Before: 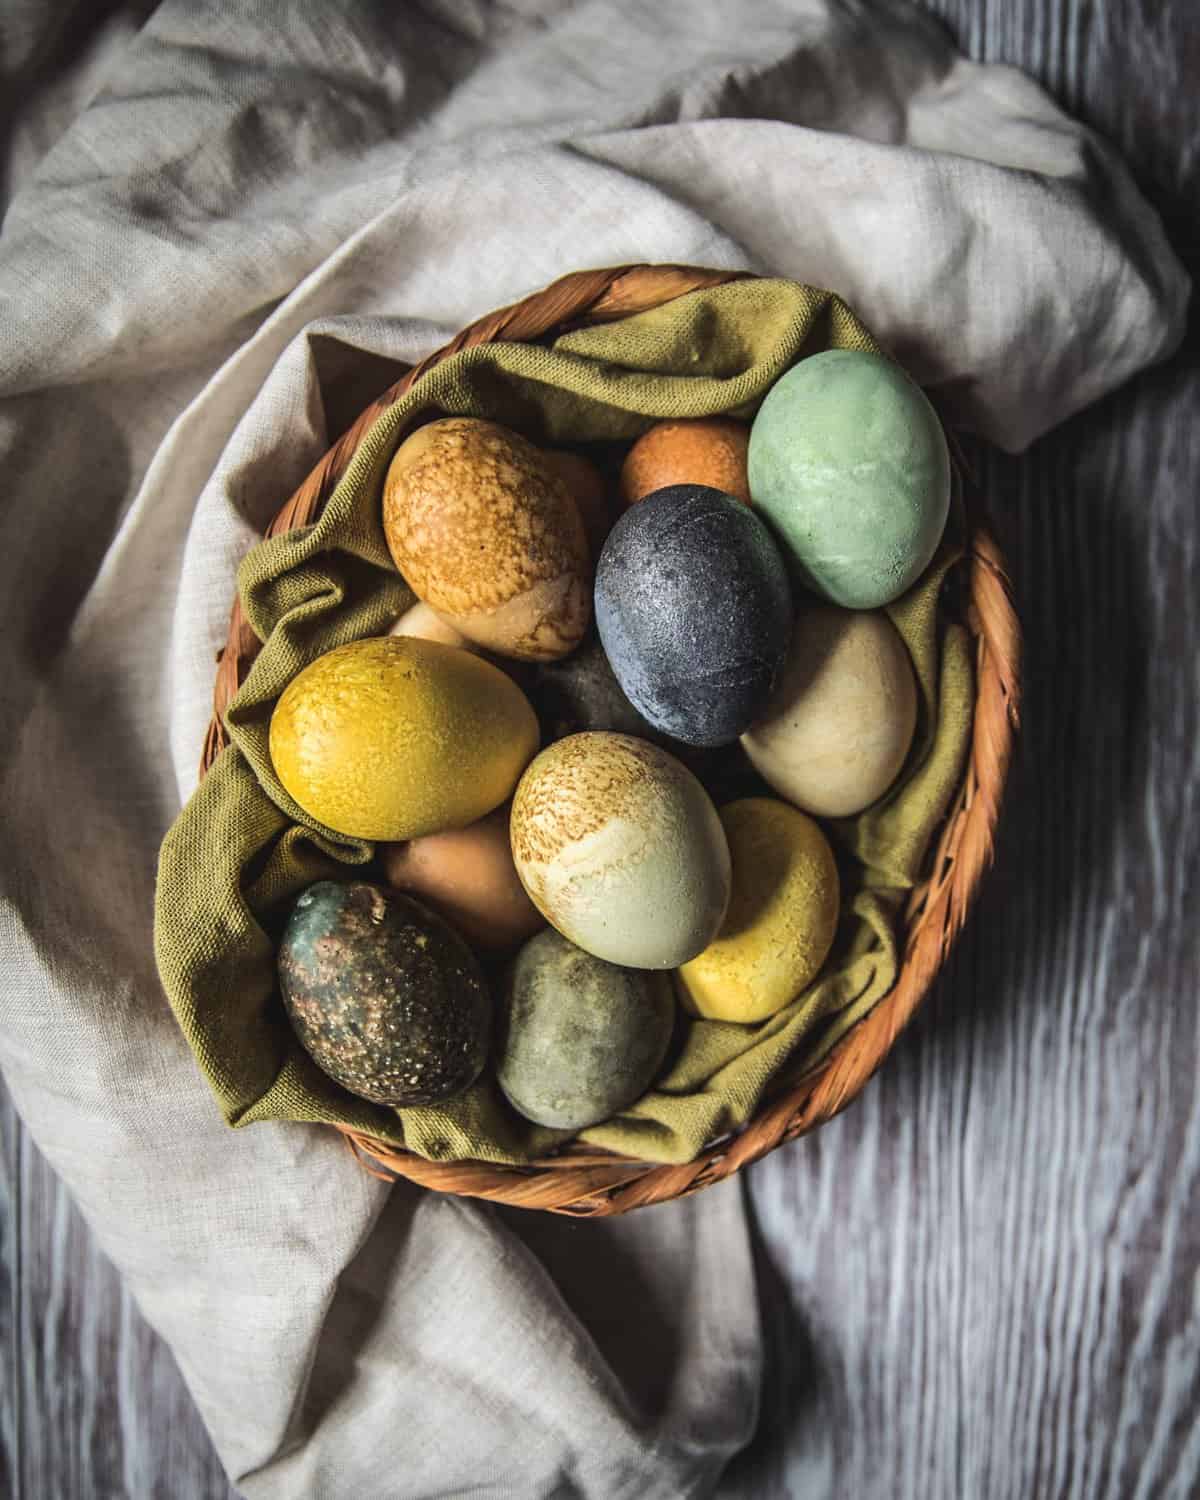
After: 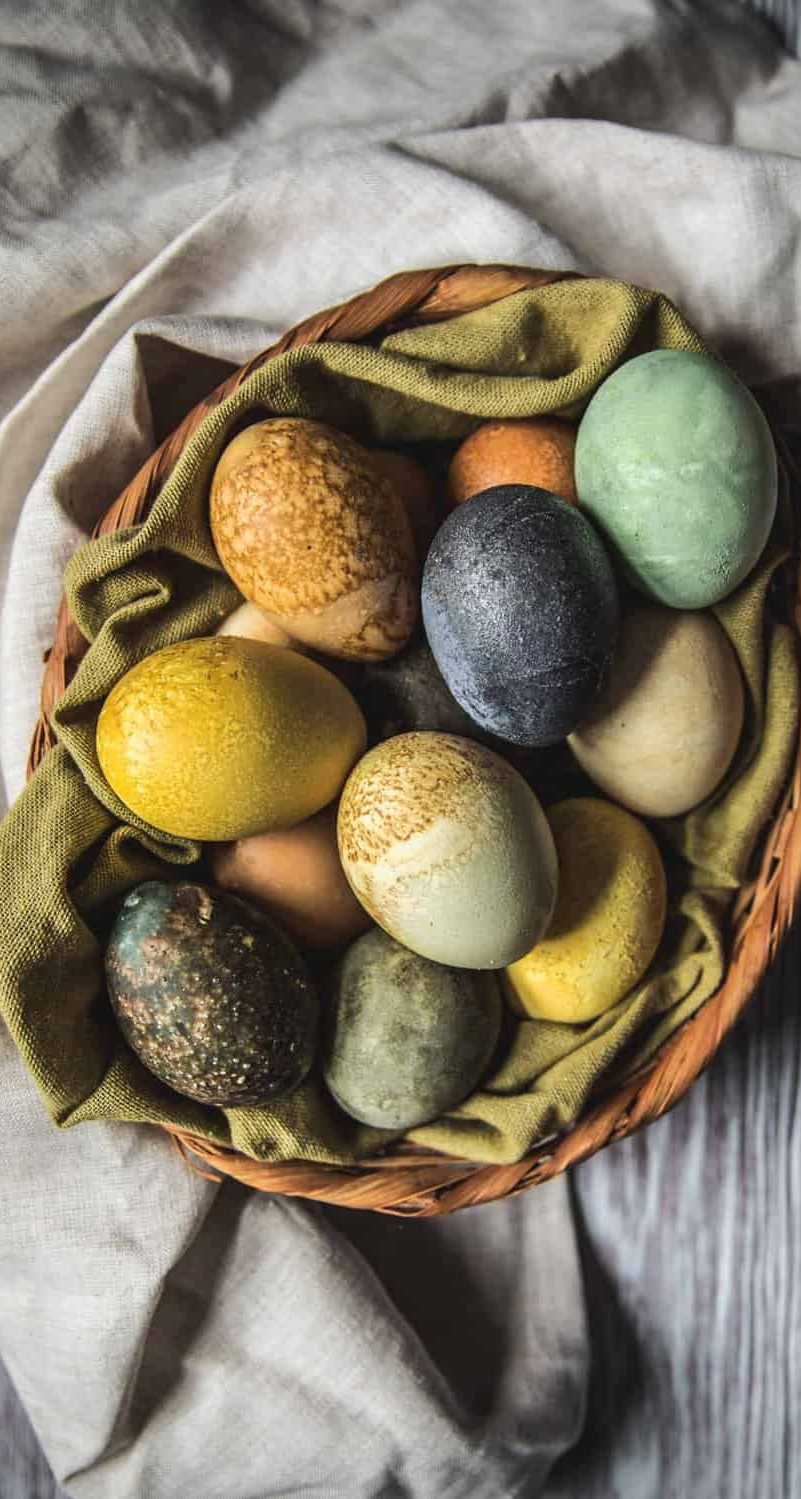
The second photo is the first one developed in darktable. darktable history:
crop and rotate: left 14.422%, right 18.766%
